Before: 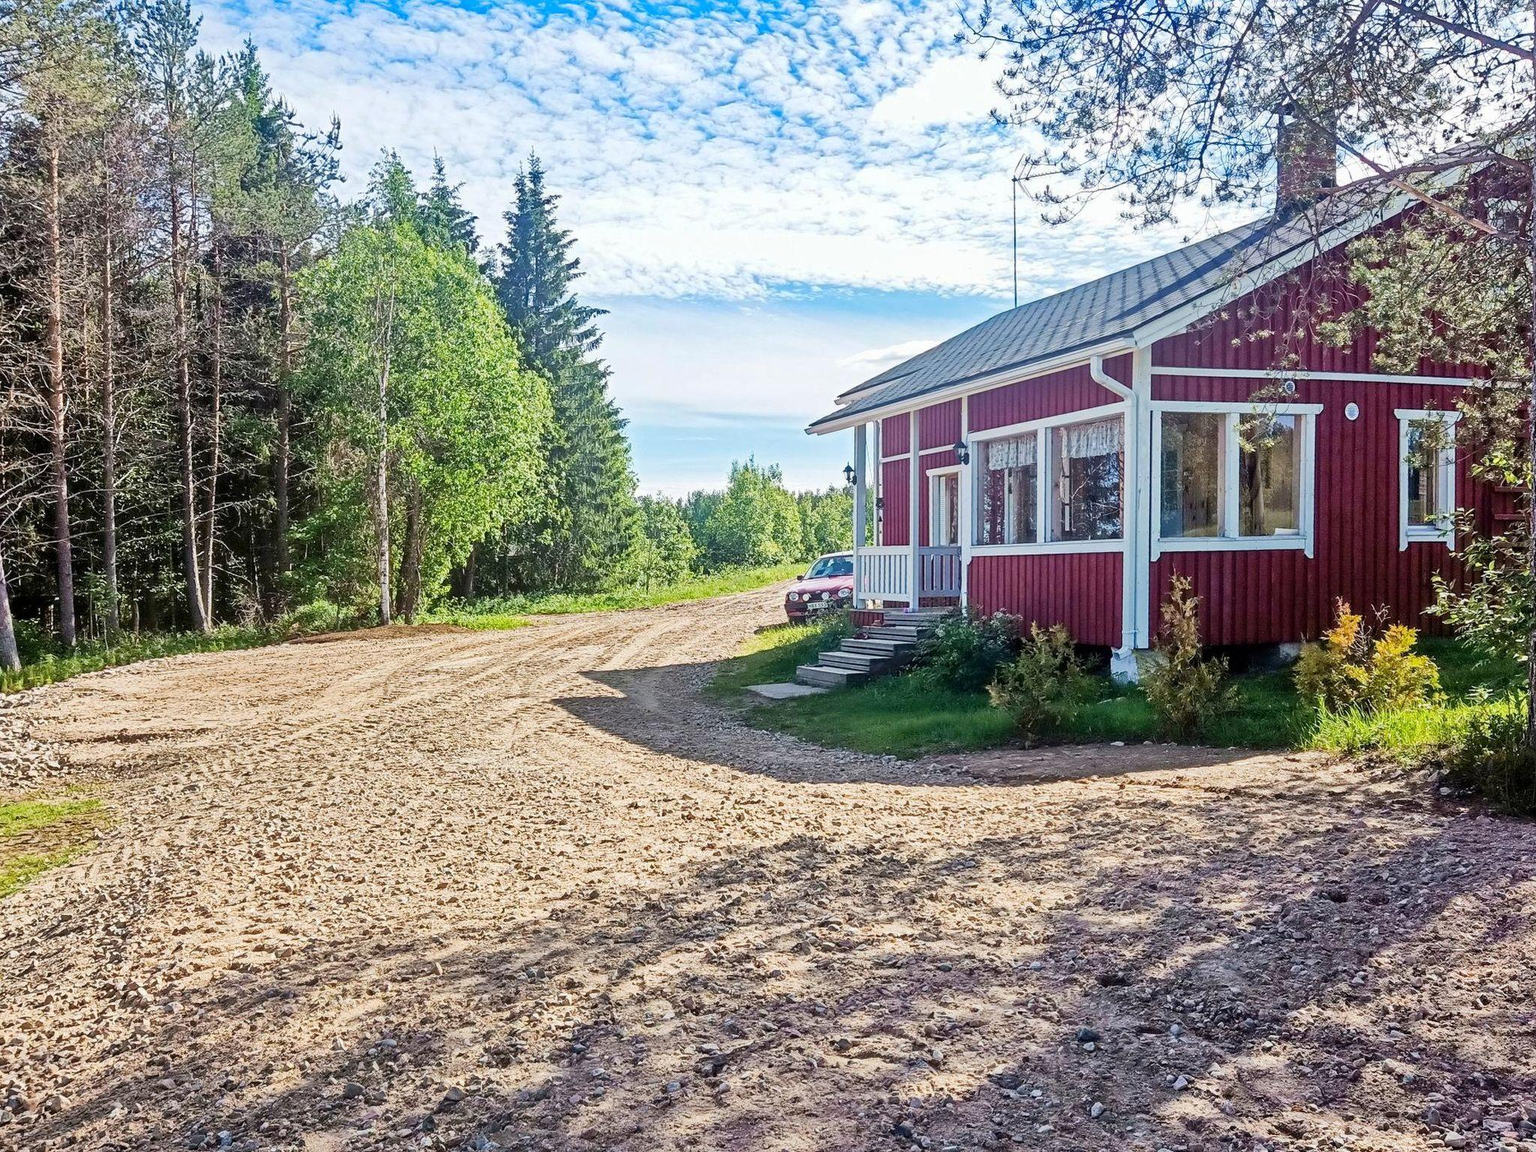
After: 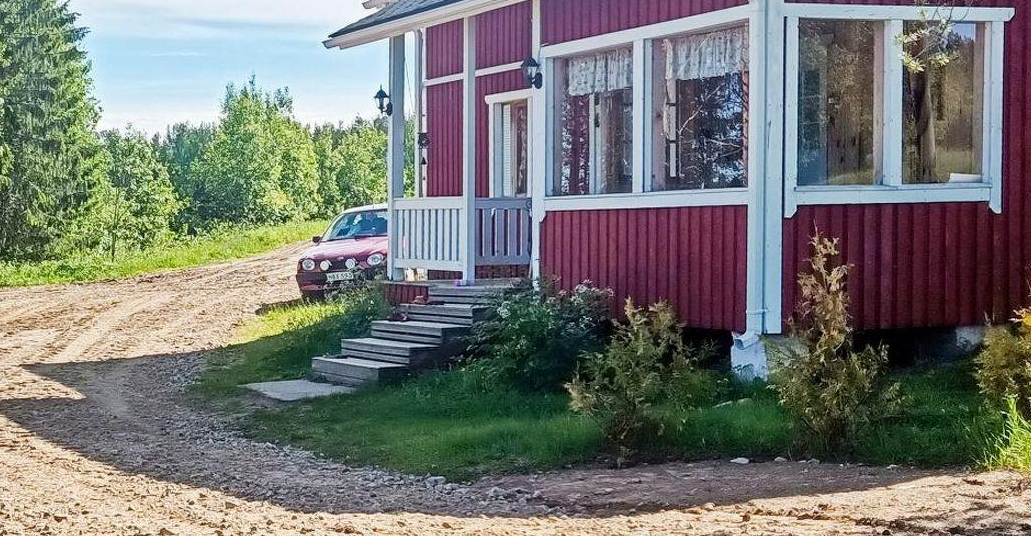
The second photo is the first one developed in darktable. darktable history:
crop: left 36.668%, top 34.63%, right 12.982%, bottom 30.433%
